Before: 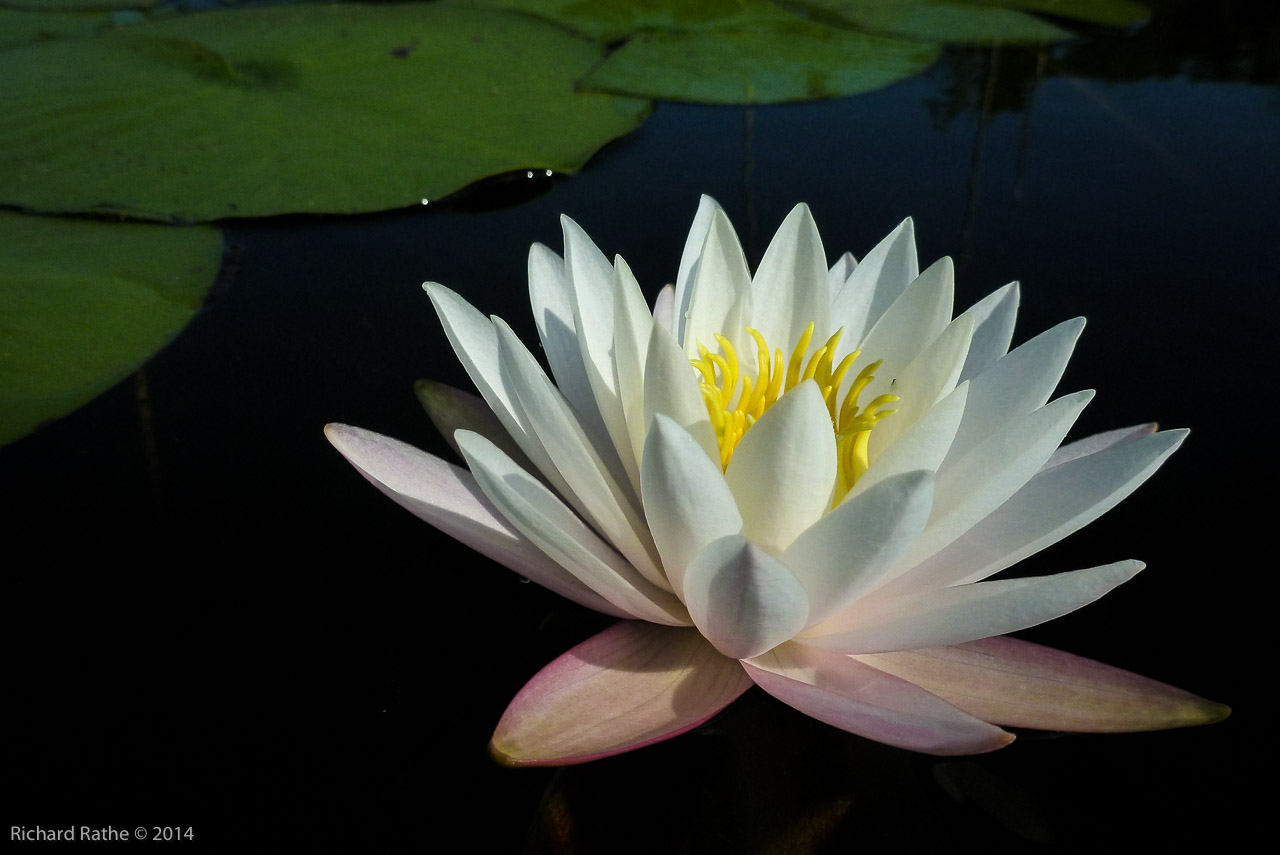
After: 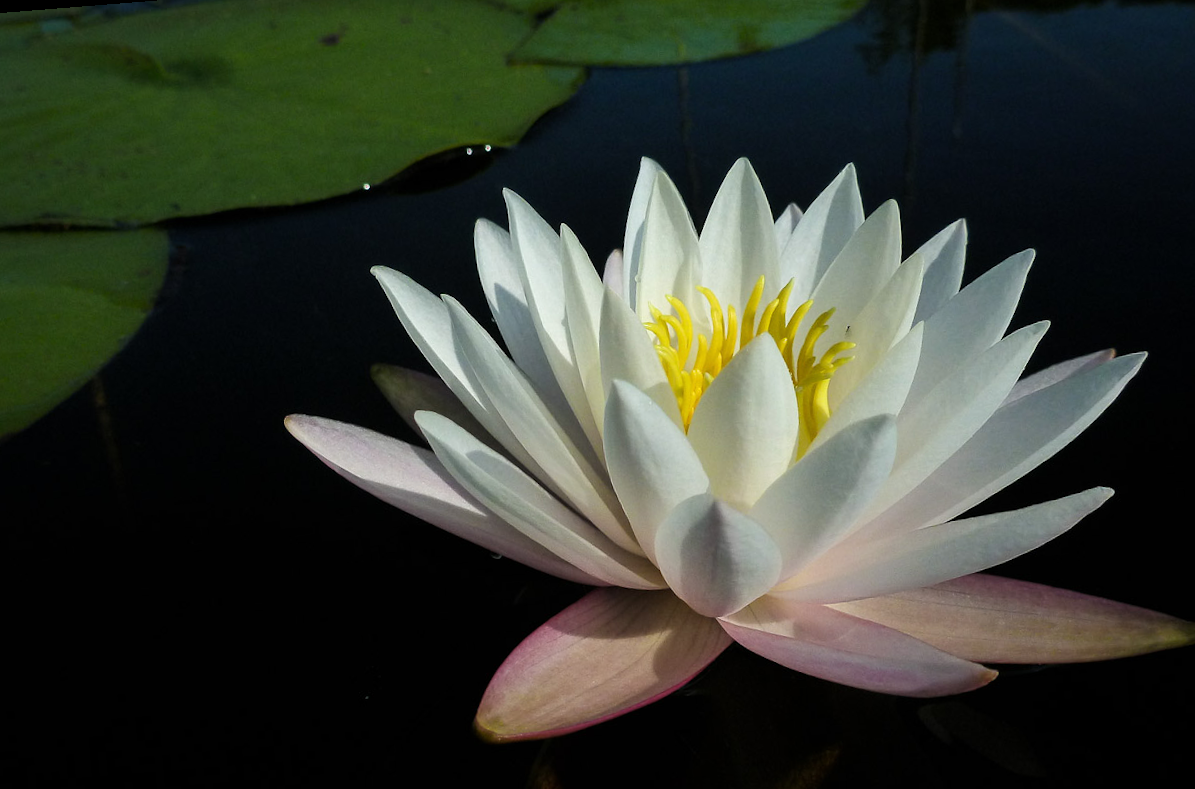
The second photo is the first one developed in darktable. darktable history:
color correction: highlights a* 0.003, highlights b* -0.283
rotate and perspective: rotation -4.57°, crop left 0.054, crop right 0.944, crop top 0.087, crop bottom 0.914
